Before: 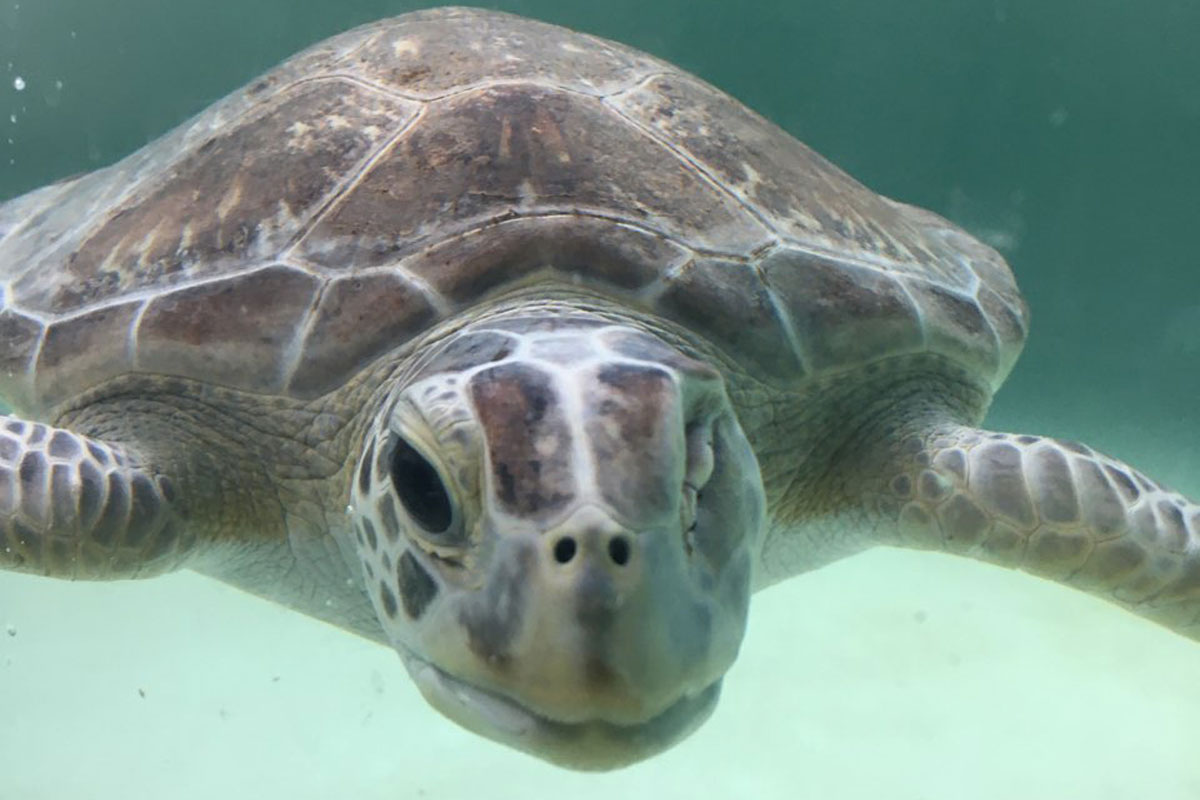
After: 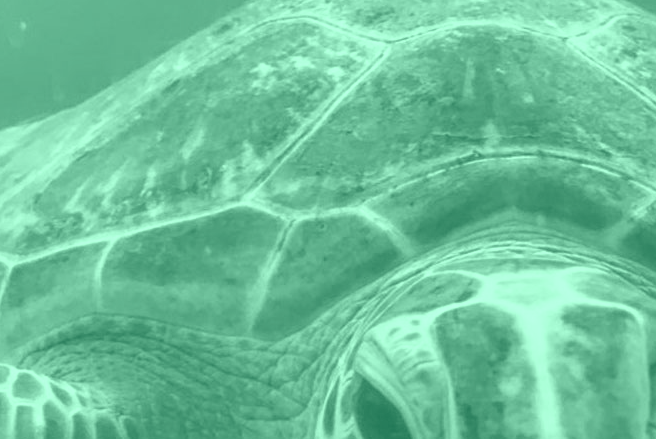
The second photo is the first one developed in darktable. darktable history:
crop and rotate: left 3.047%, top 7.509%, right 42.236%, bottom 37.598%
local contrast: highlights 0%, shadows 0%, detail 133%
colorize: hue 147.6°, saturation 65%, lightness 21.64%
exposure: black level correction 0, exposure 1.173 EV, compensate exposure bias true, compensate highlight preservation false
